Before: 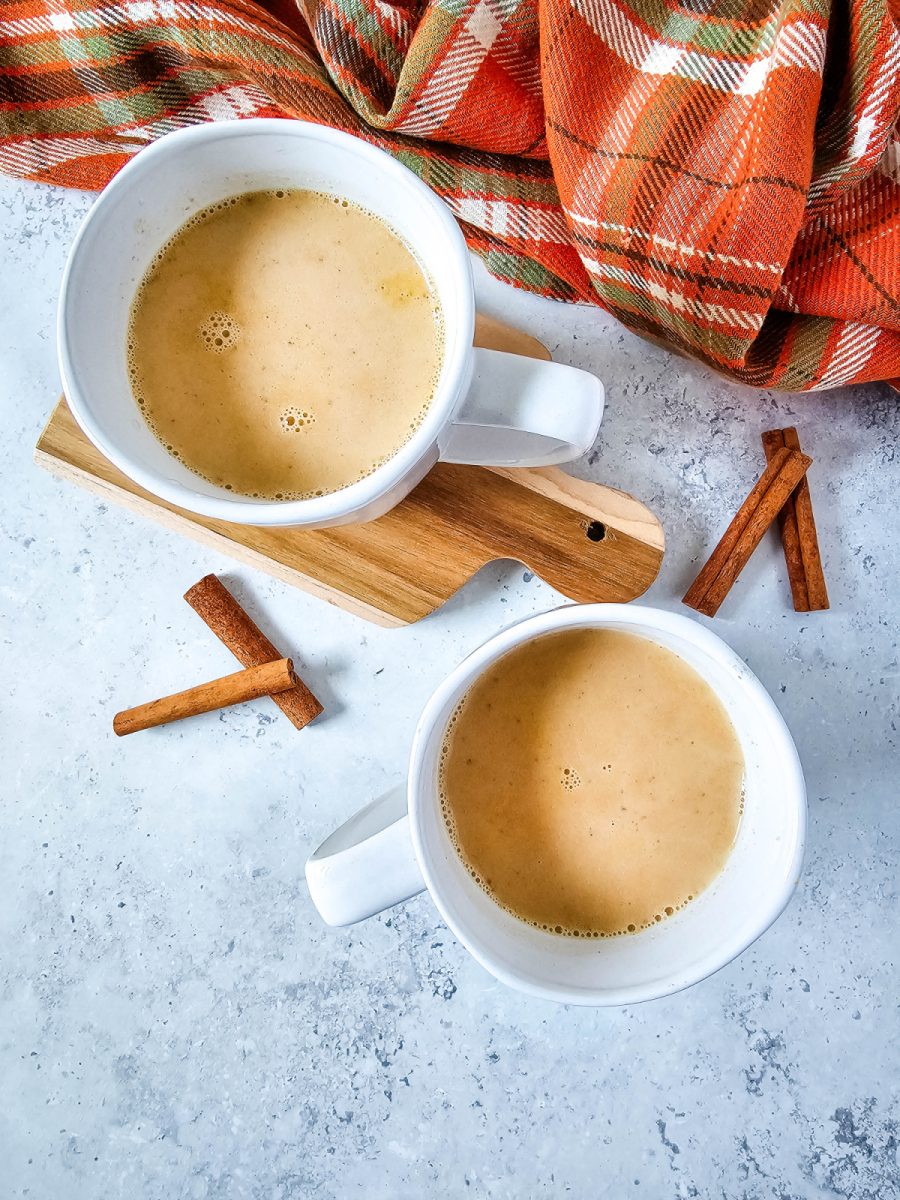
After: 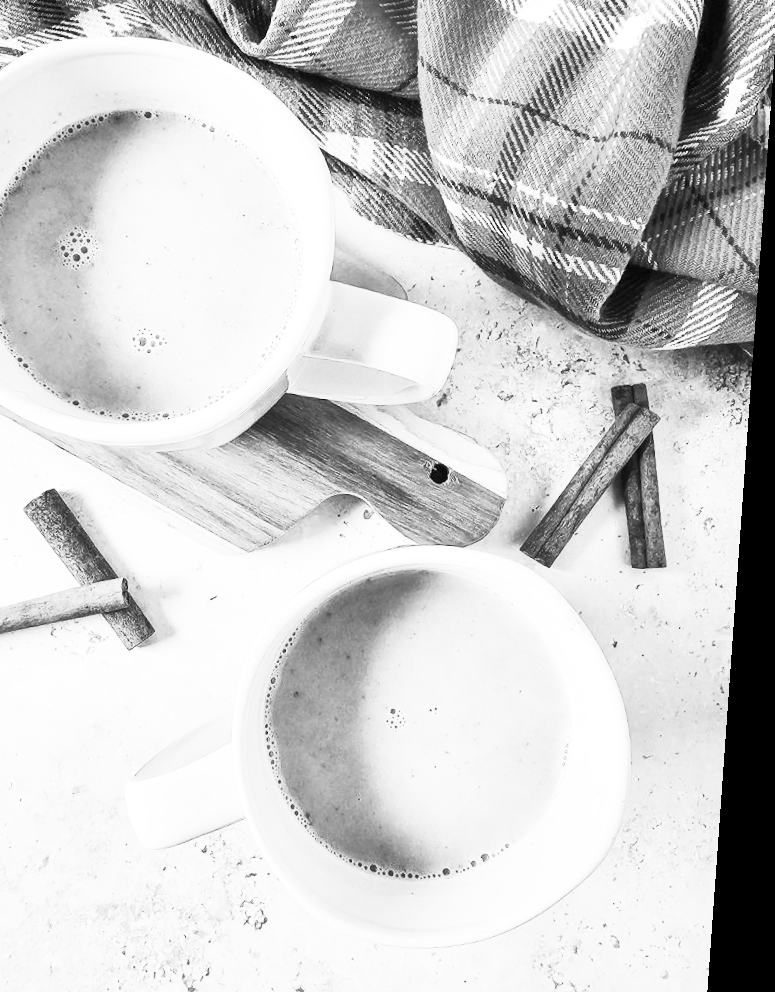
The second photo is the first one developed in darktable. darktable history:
contrast brightness saturation: contrast 0.53, brightness 0.47, saturation -1
crop and rotate: left 20.74%, top 7.912%, right 0.375%, bottom 13.378%
rotate and perspective: rotation 4.1°, automatic cropping off
color calibration: x 0.367, y 0.376, temperature 4372.25 K
